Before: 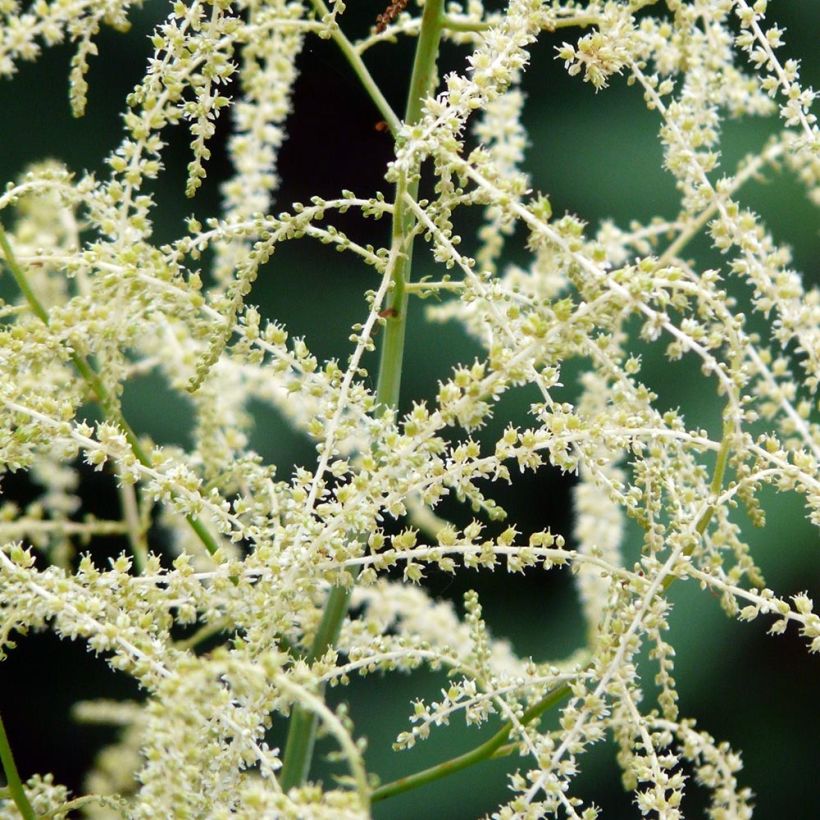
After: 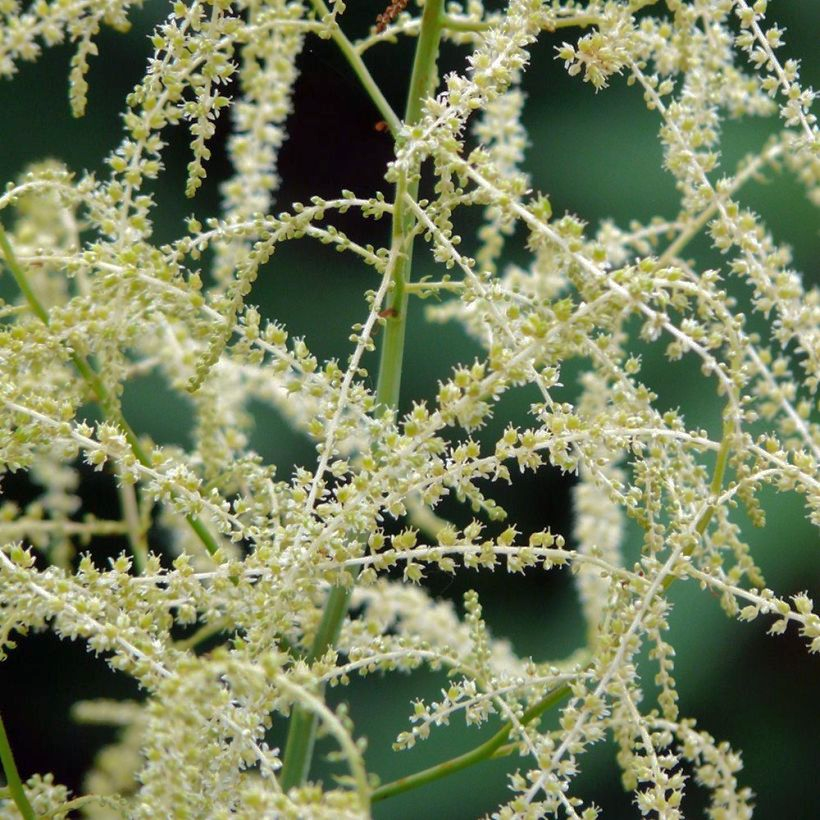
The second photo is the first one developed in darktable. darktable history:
shadows and highlights: shadows 40.13, highlights -60.01
